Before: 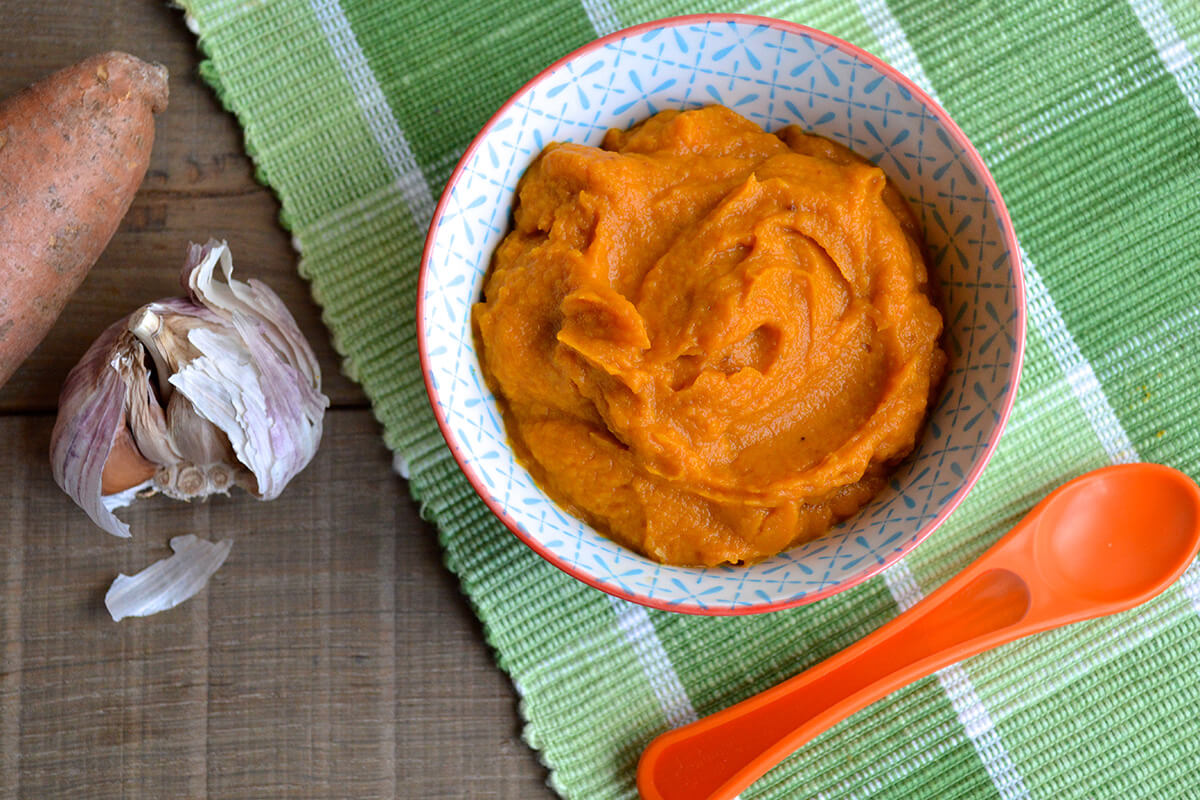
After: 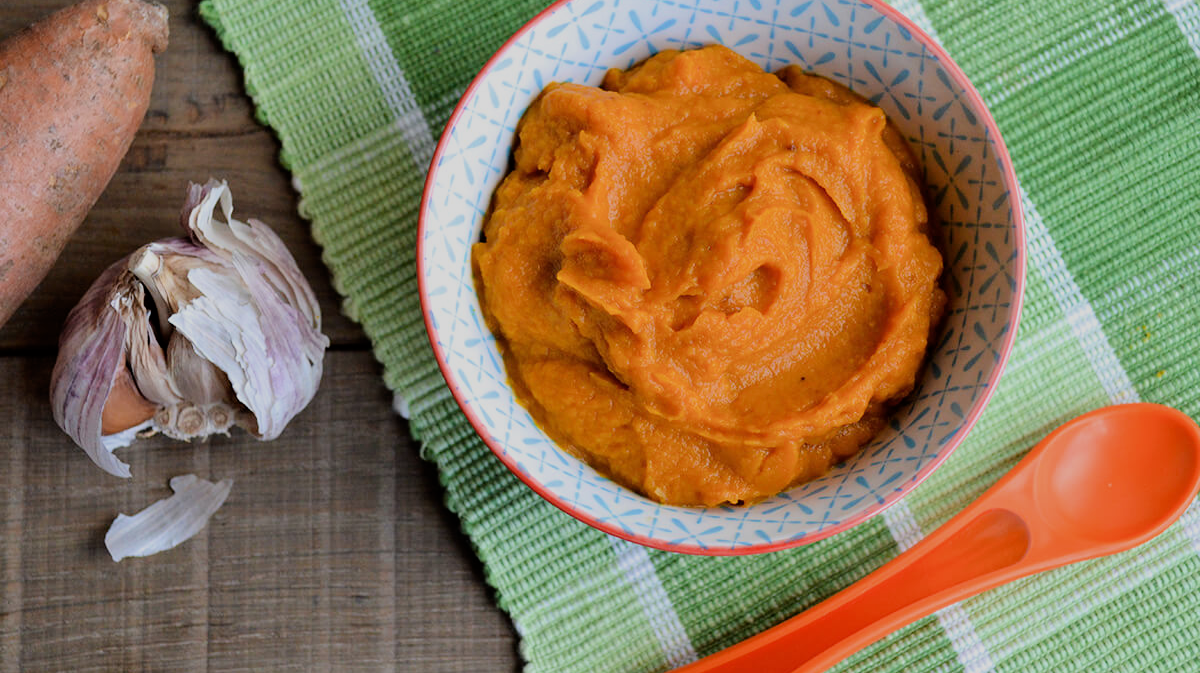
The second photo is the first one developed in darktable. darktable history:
filmic rgb: black relative exposure -7.65 EV, white relative exposure 4.56 EV, hardness 3.61, contrast 1.06
crop: top 7.568%, bottom 8.272%
